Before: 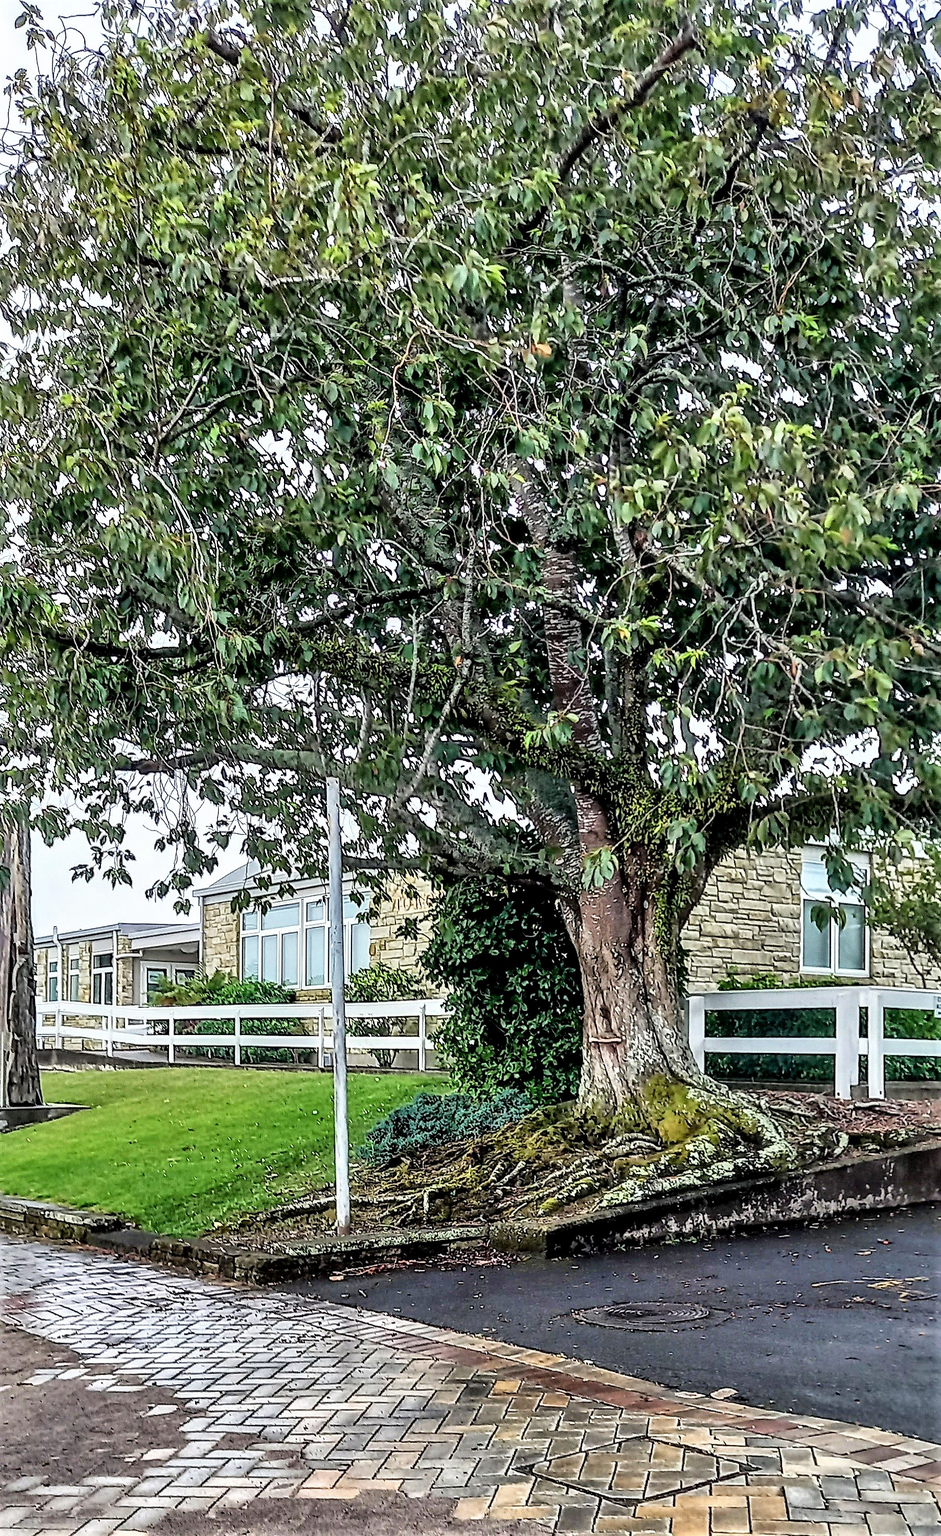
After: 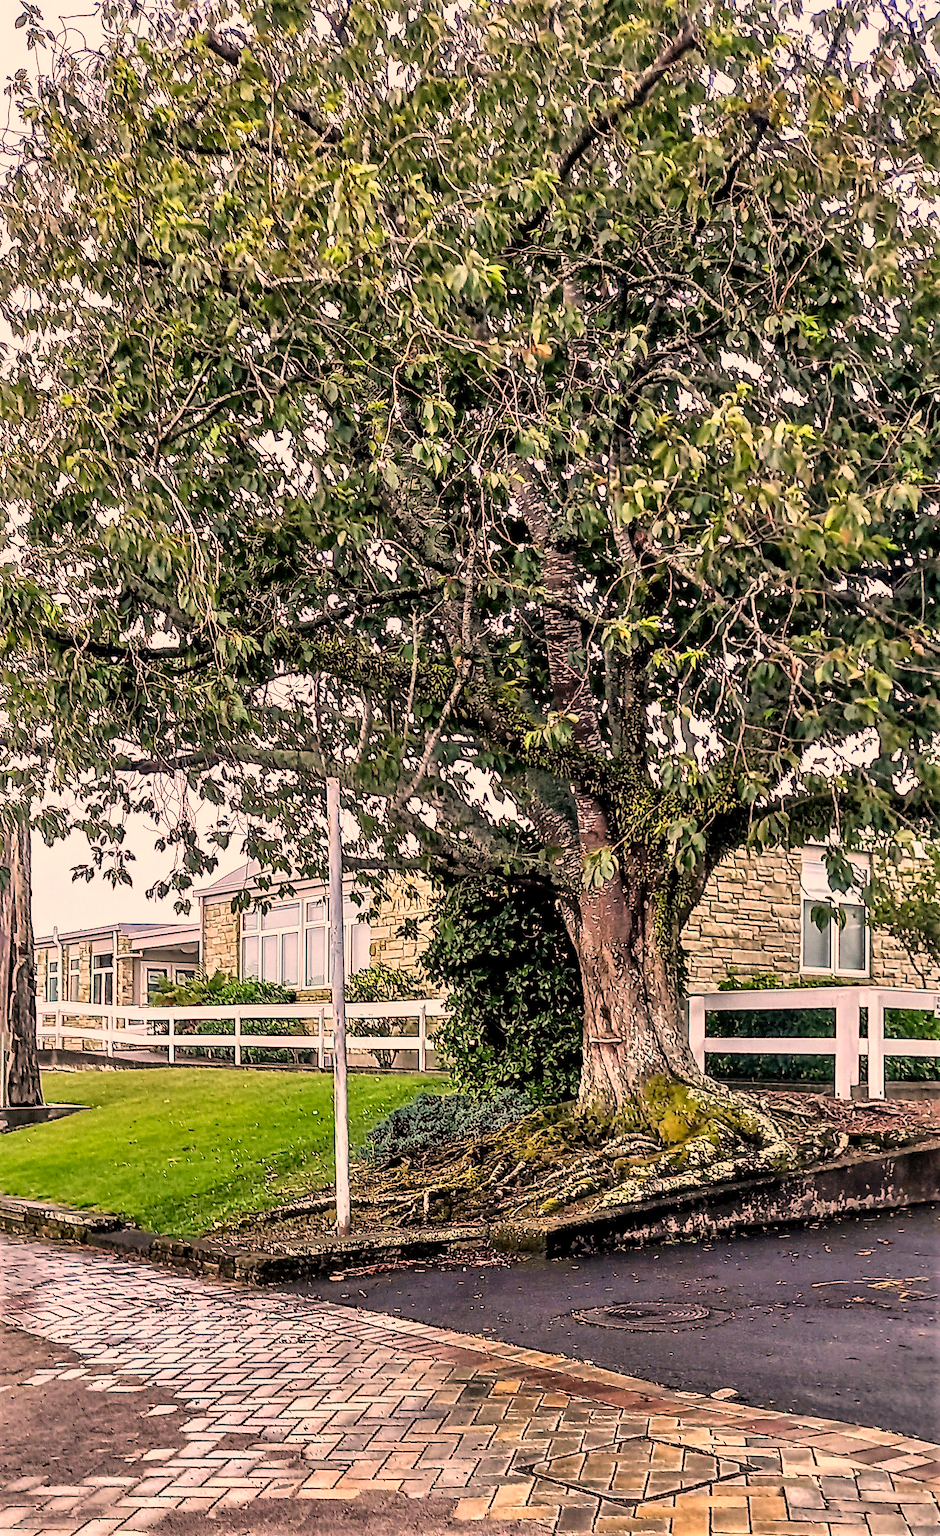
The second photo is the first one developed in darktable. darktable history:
color correction: highlights a* 21.5, highlights b* 19.58
